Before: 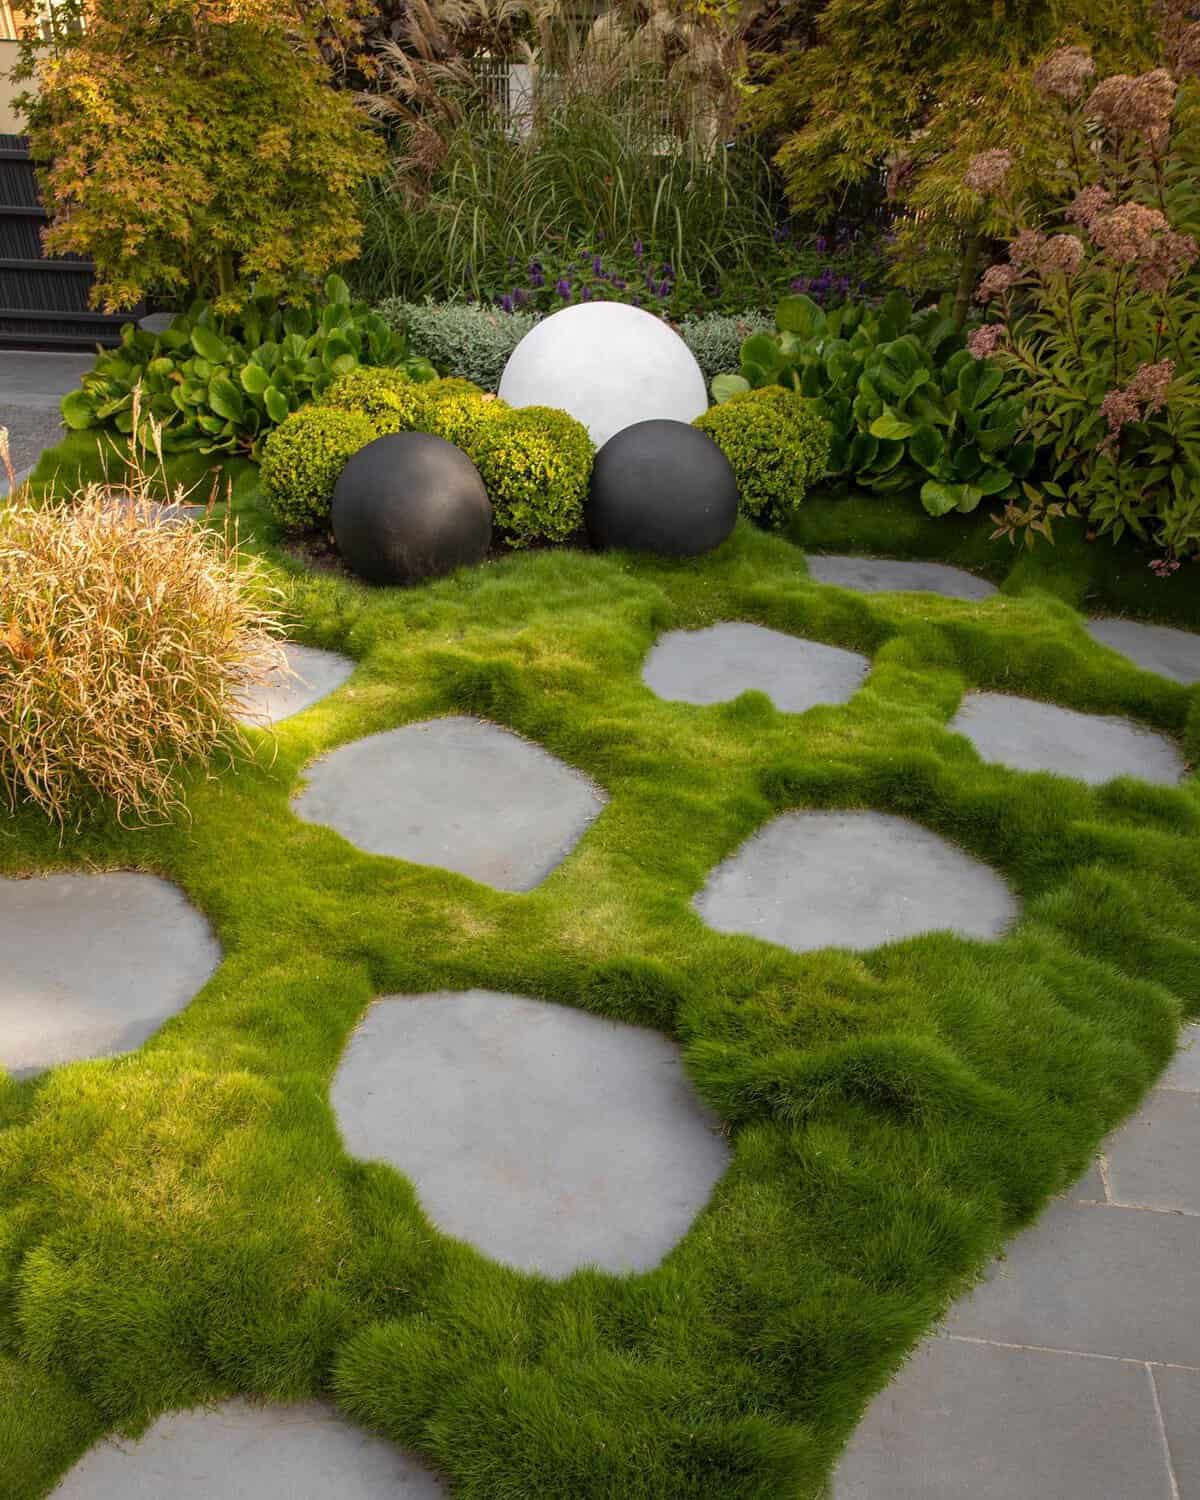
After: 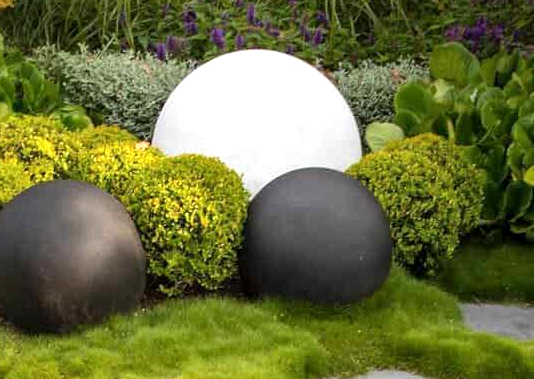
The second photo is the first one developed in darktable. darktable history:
tone equalizer: edges refinement/feathering 500, mask exposure compensation -1.57 EV, preserve details guided filter
local contrast: mode bilateral grid, contrast 20, coarseness 50, detail 119%, midtone range 0.2
crop: left 28.878%, top 16.812%, right 26.604%, bottom 57.89%
exposure: exposure 0.456 EV, compensate highlight preservation false
